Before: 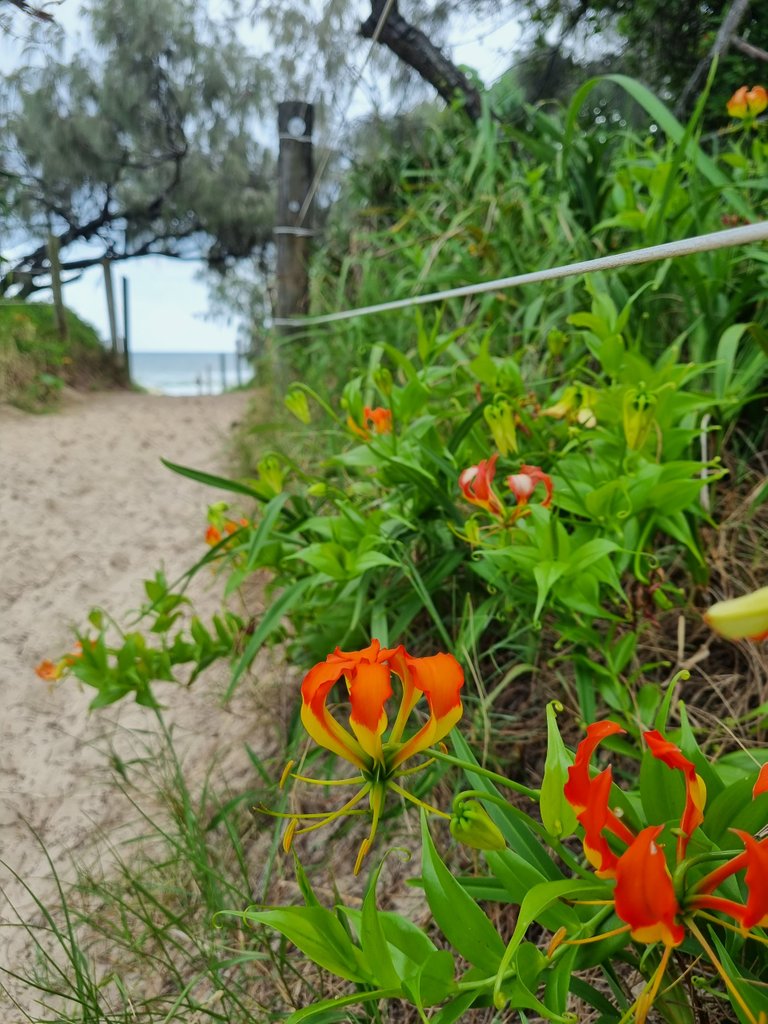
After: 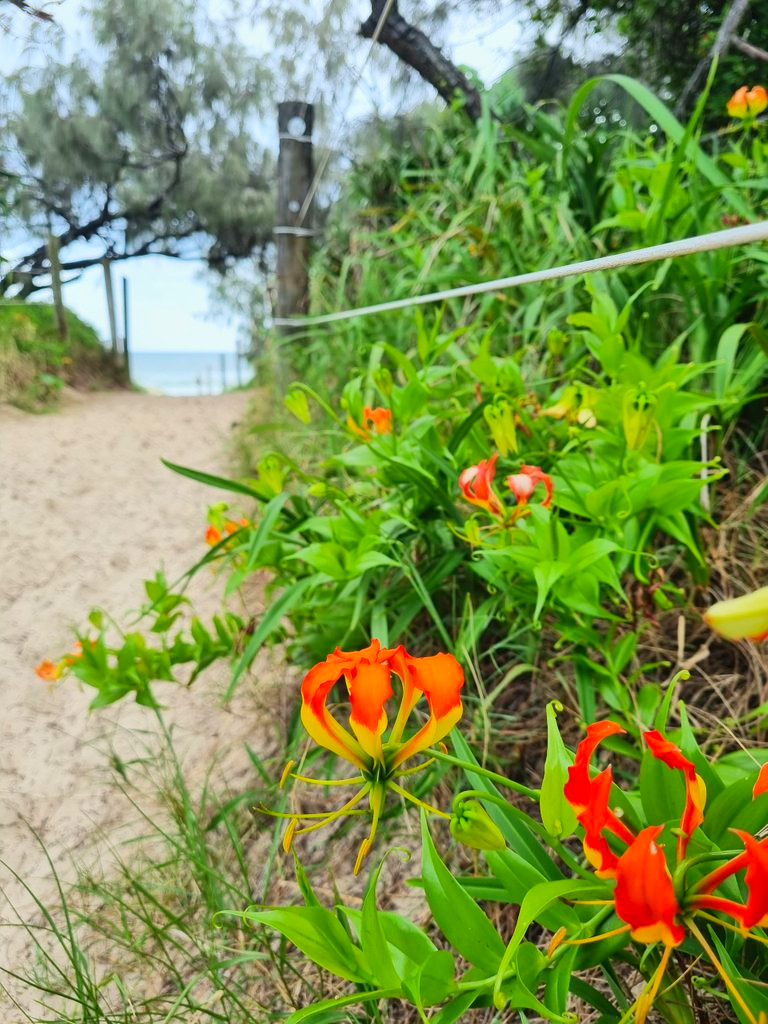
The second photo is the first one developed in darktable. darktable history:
base curve: curves: ch0 [(0, 0) (0.235, 0.266) (0.503, 0.496) (0.786, 0.72) (1, 1)]
contrast brightness saturation: contrast 0.2, brightness 0.16, saturation 0.22
